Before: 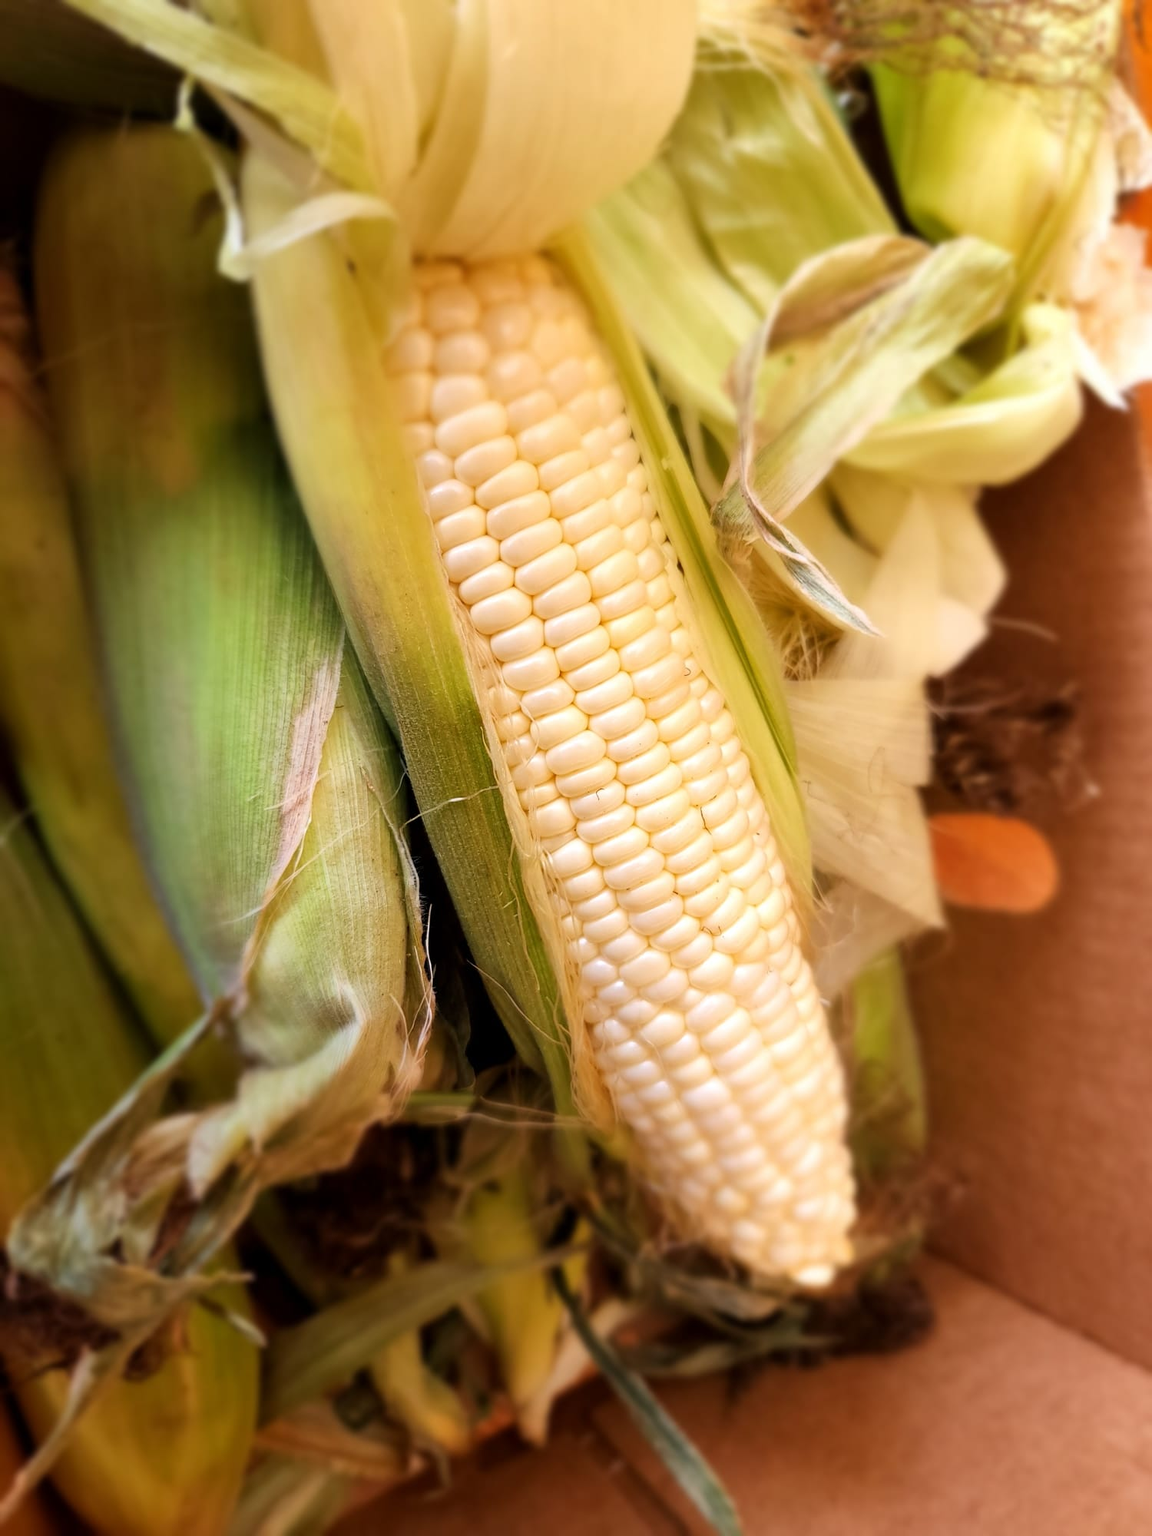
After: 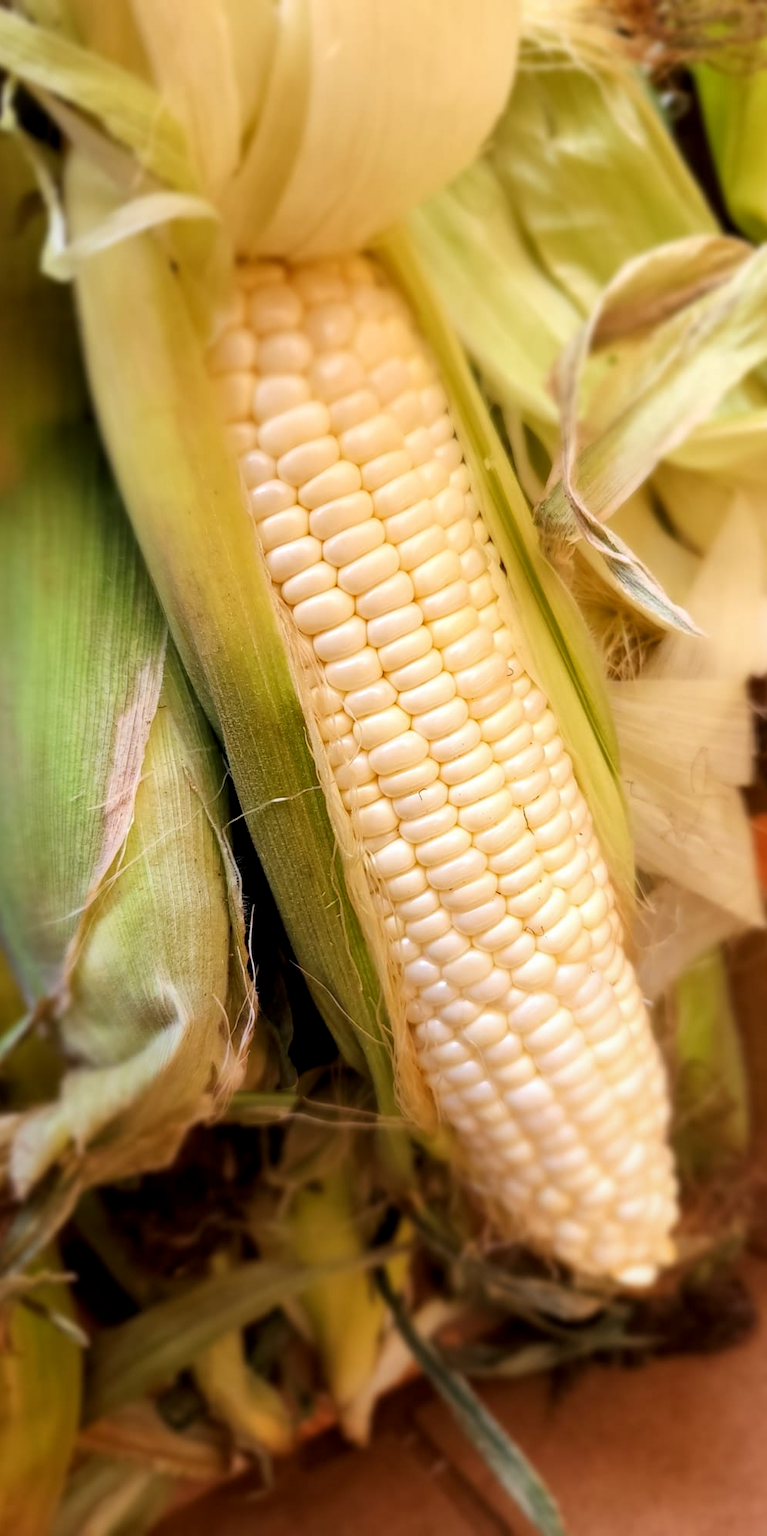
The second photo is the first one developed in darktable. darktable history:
crop: left 15.419%, right 17.914%
local contrast: highlights 61%, shadows 106%, detail 107%, midtone range 0.529
